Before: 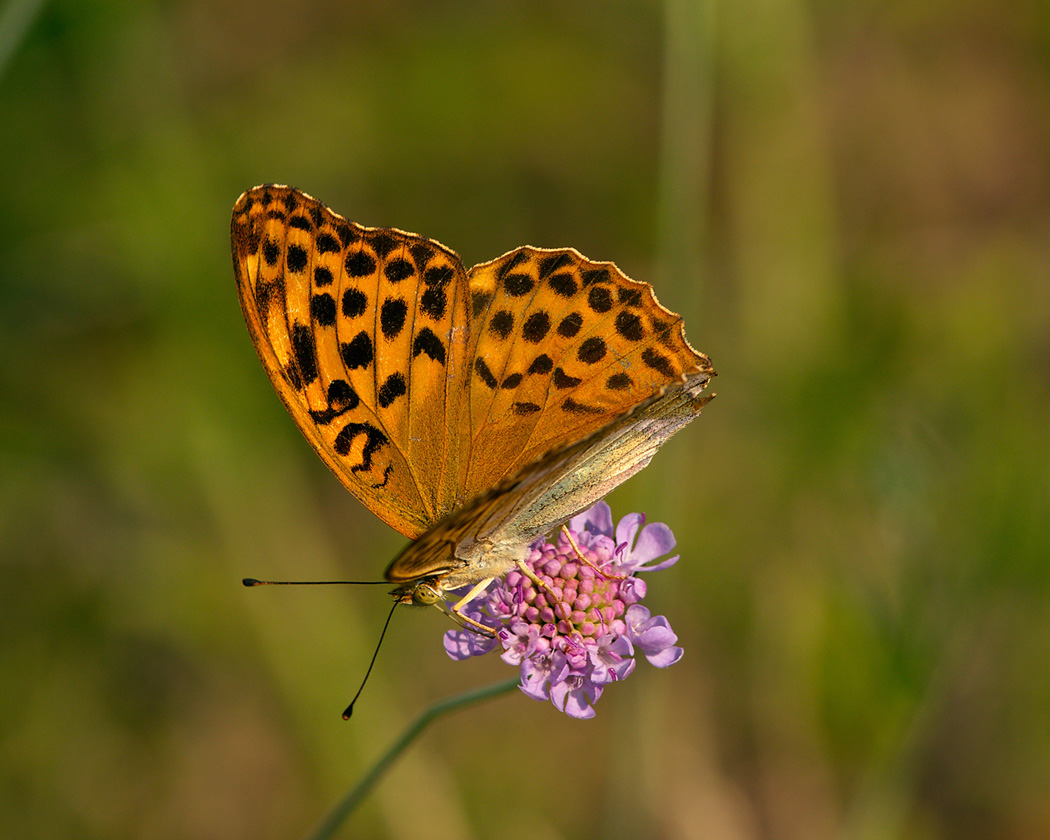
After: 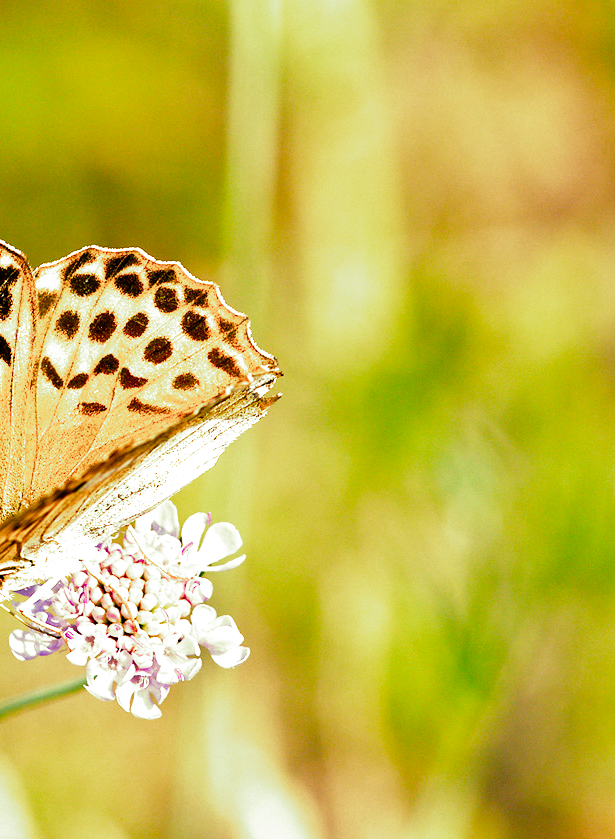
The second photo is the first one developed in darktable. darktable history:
split-toning: shadows › hue 290.82°, shadows › saturation 0.34, highlights › saturation 0.38, balance 0, compress 50%
crop: left 41.402%
exposure: exposure 0.921 EV, compensate highlight preservation false
filmic rgb: middle gray luminance 8.8%, black relative exposure -6.3 EV, white relative exposure 2.7 EV, threshold 6 EV, target black luminance 0%, hardness 4.74, latitude 73.47%, contrast 1.332, shadows ↔ highlights balance 10.13%, add noise in highlights 0, preserve chrominance no, color science v3 (2019), use custom middle-gray values true, iterations of high-quality reconstruction 0, contrast in highlights soft, enable highlight reconstruction true
